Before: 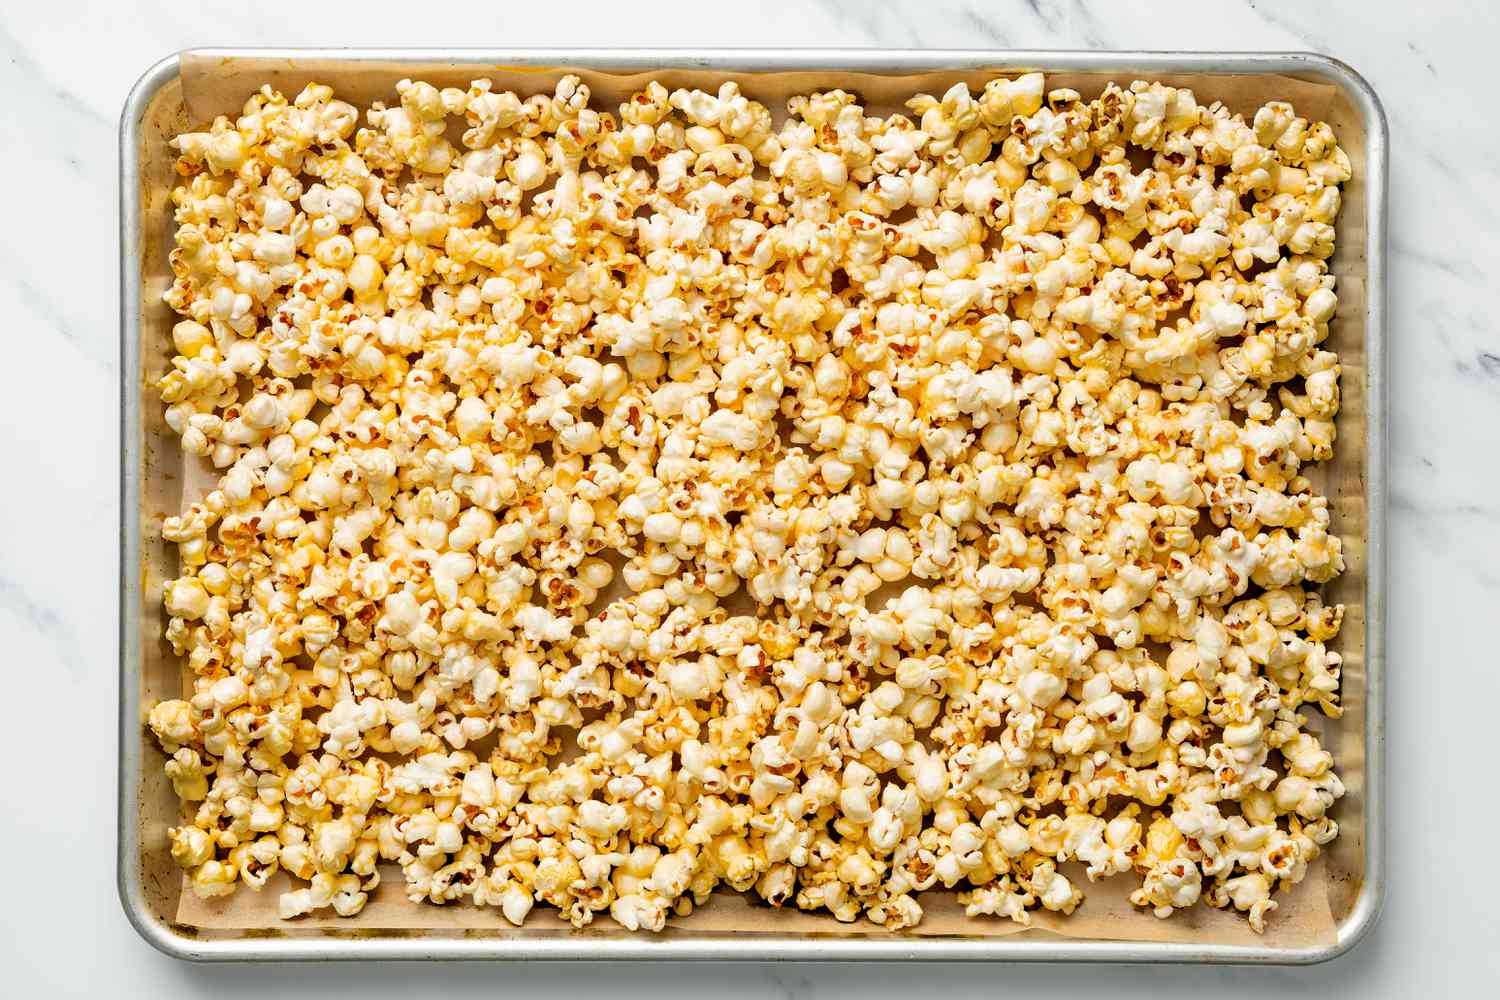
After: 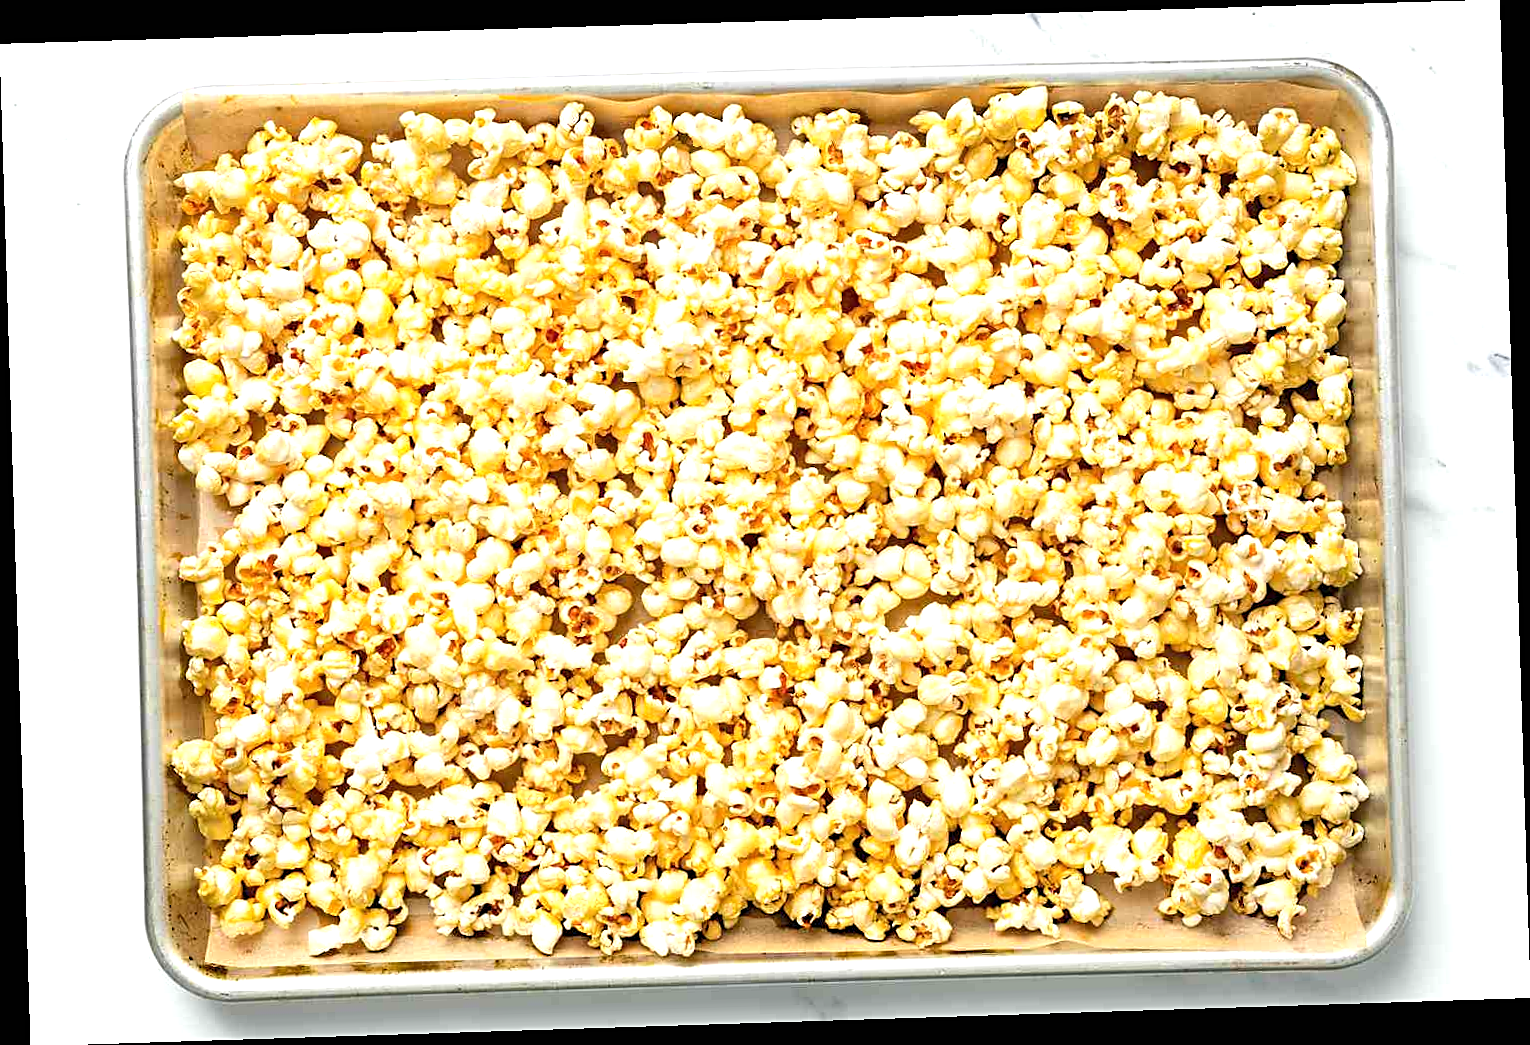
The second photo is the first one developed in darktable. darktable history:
rotate and perspective: rotation -1.77°, lens shift (horizontal) 0.004, automatic cropping off
sharpen: on, module defaults
exposure: black level correction 0, exposure 0.68 EV, compensate exposure bias true, compensate highlight preservation false
